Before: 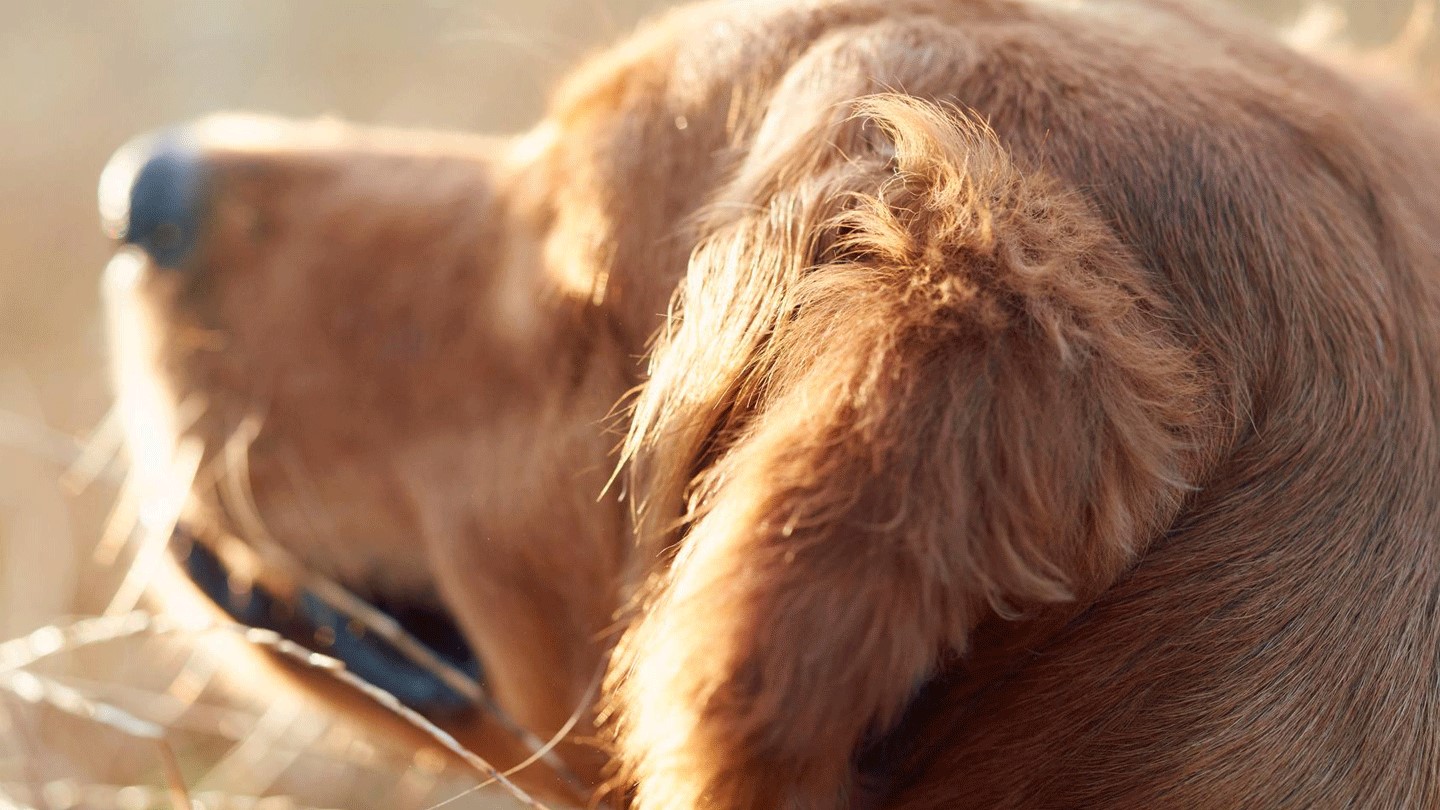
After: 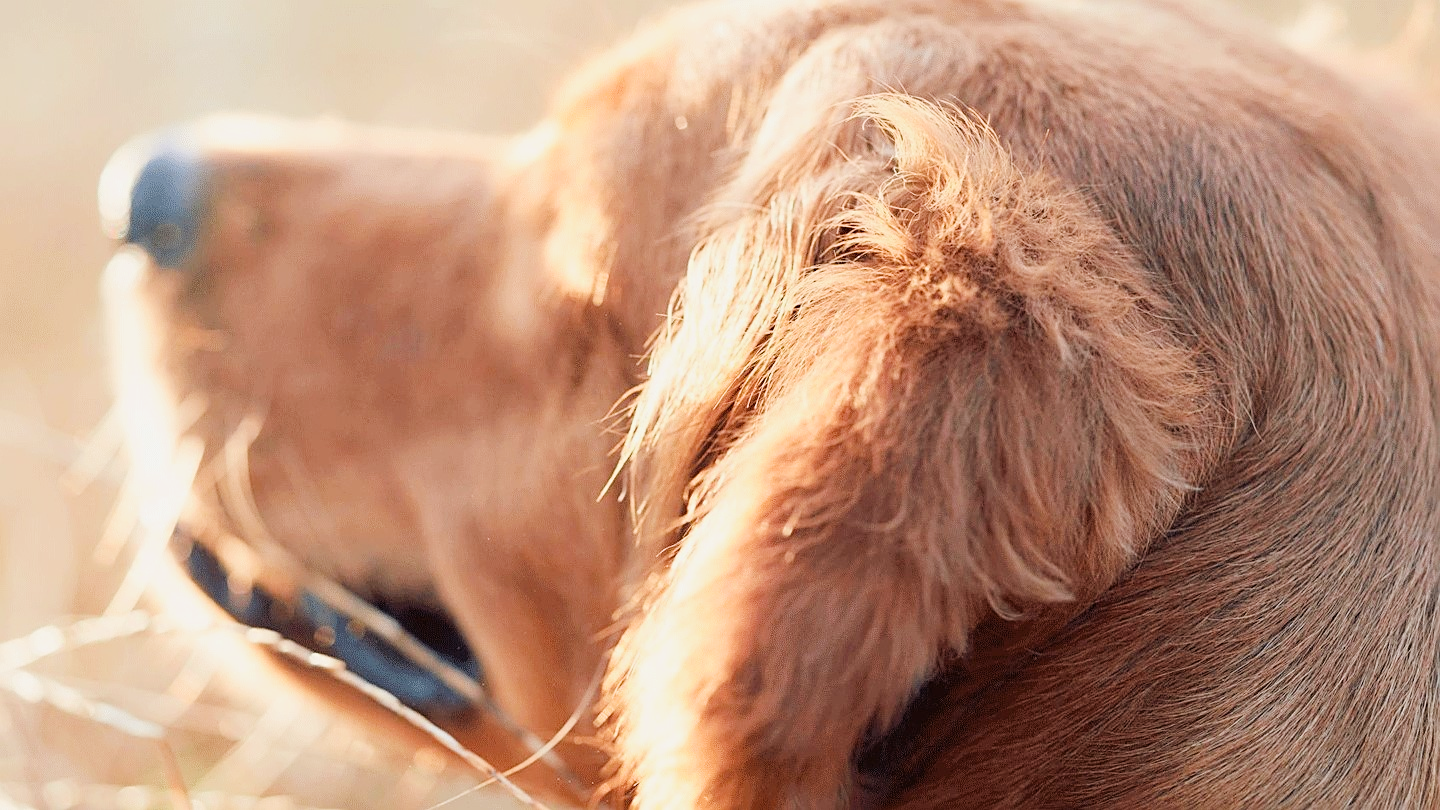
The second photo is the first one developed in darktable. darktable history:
color balance rgb: linear chroma grading › global chroma -0.67%, saturation formula JzAzBz (2021)
filmic rgb: black relative exposure -7.65 EV, white relative exposure 4.56 EV, hardness 3.61
sharpen: on, module defaults
exposure: black level correction 0, exposure 1.173 EV, compensate exposure bias true, compensate highlight preservation false
